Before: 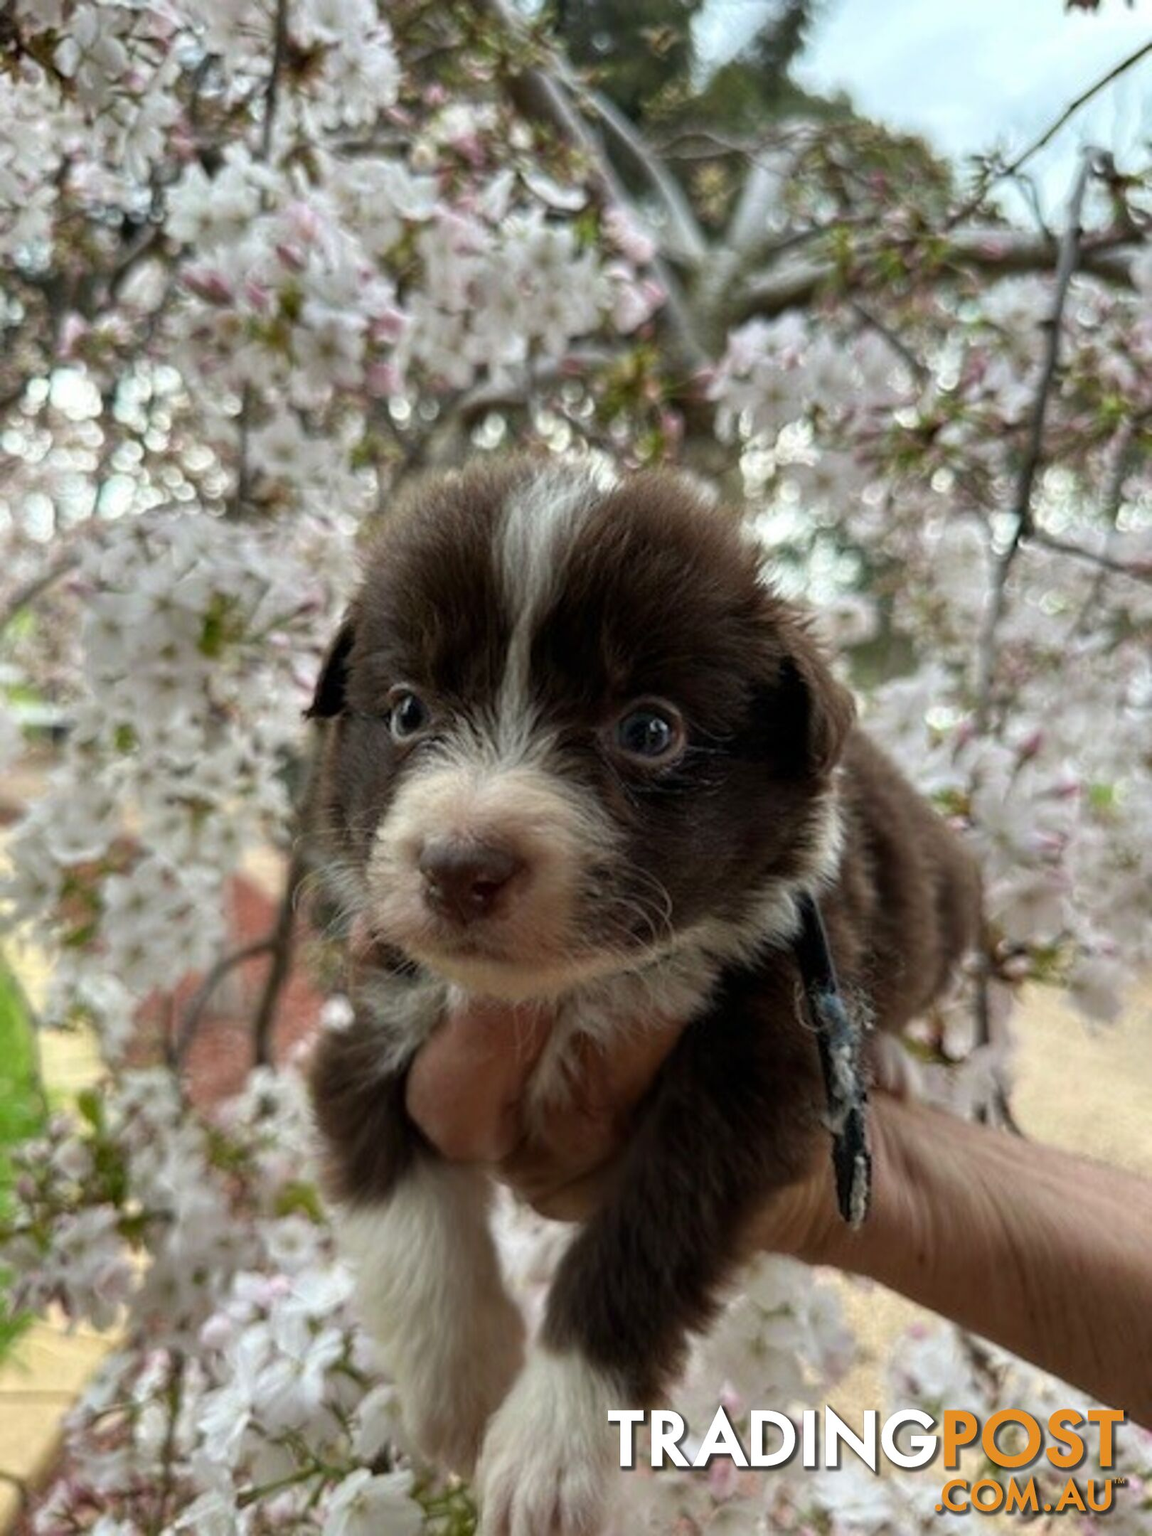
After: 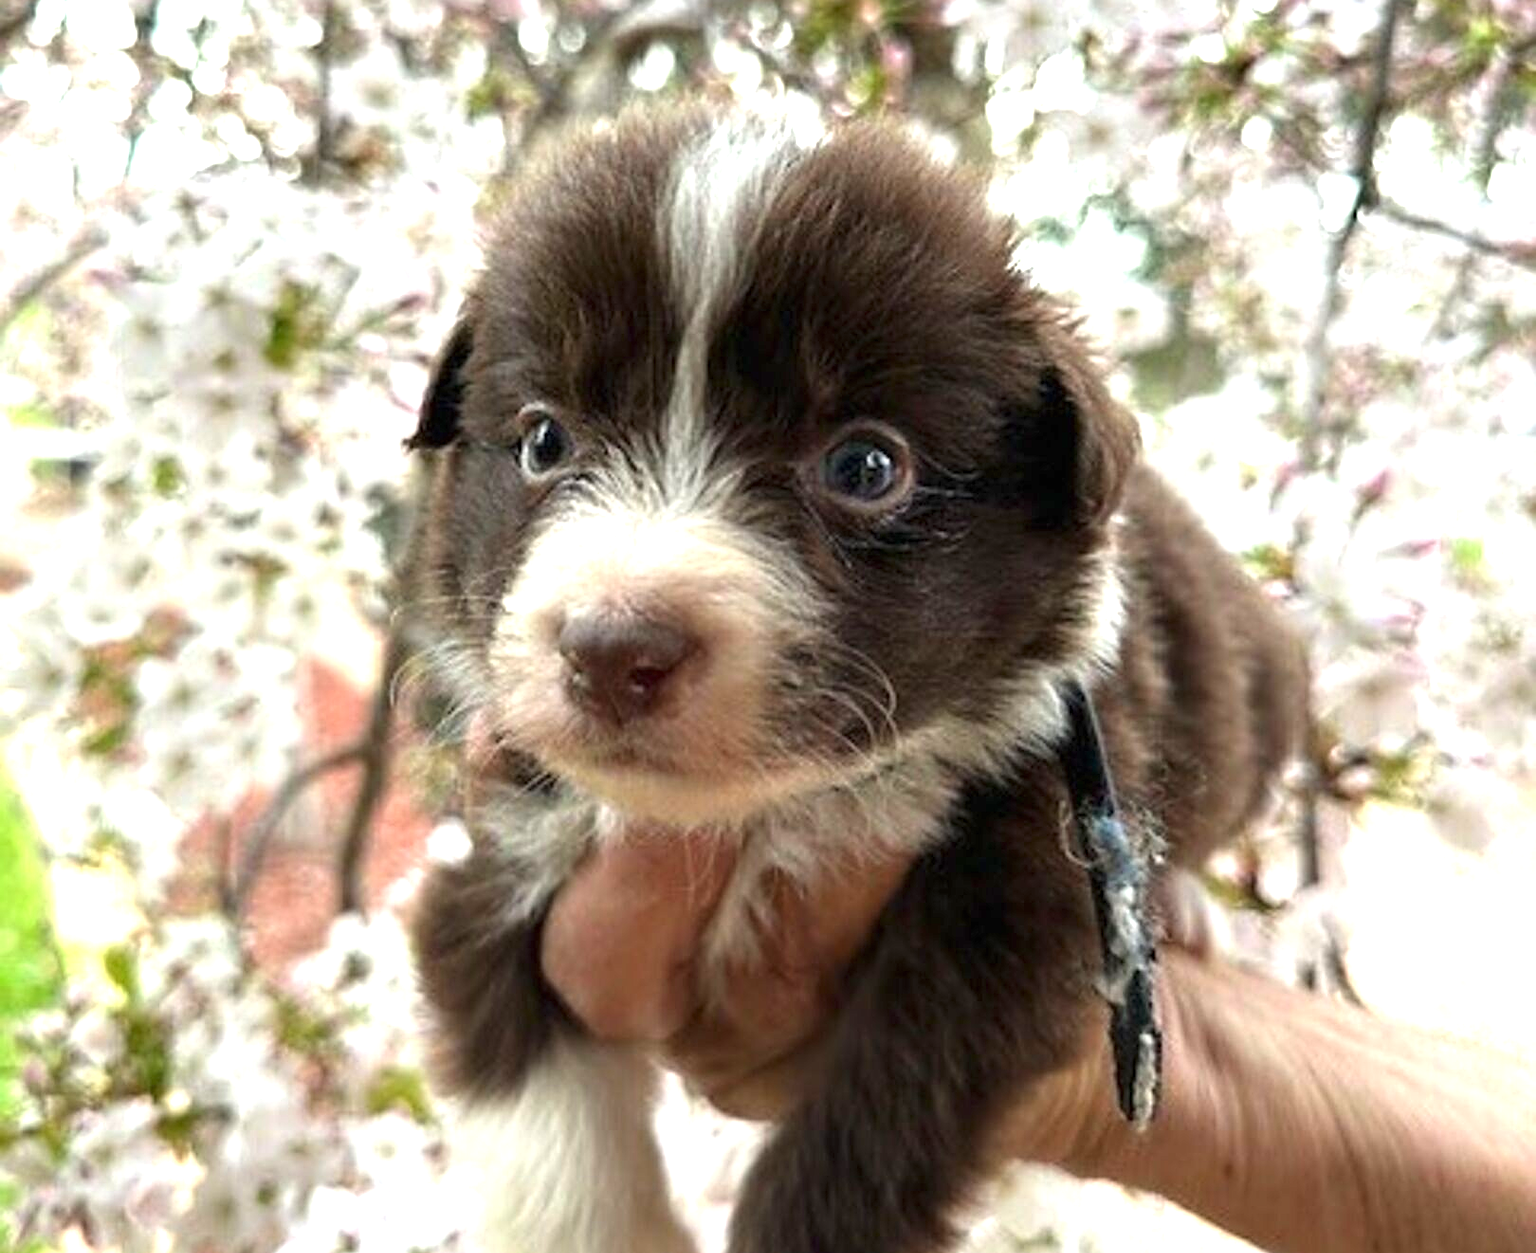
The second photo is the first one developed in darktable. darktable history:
crop and rotate: top 24.826%, bottom 13.961%
exposure: black level correction 0, exposure 1.376 EV, compensate highlight preservation false
sharpen: on, module defaults
